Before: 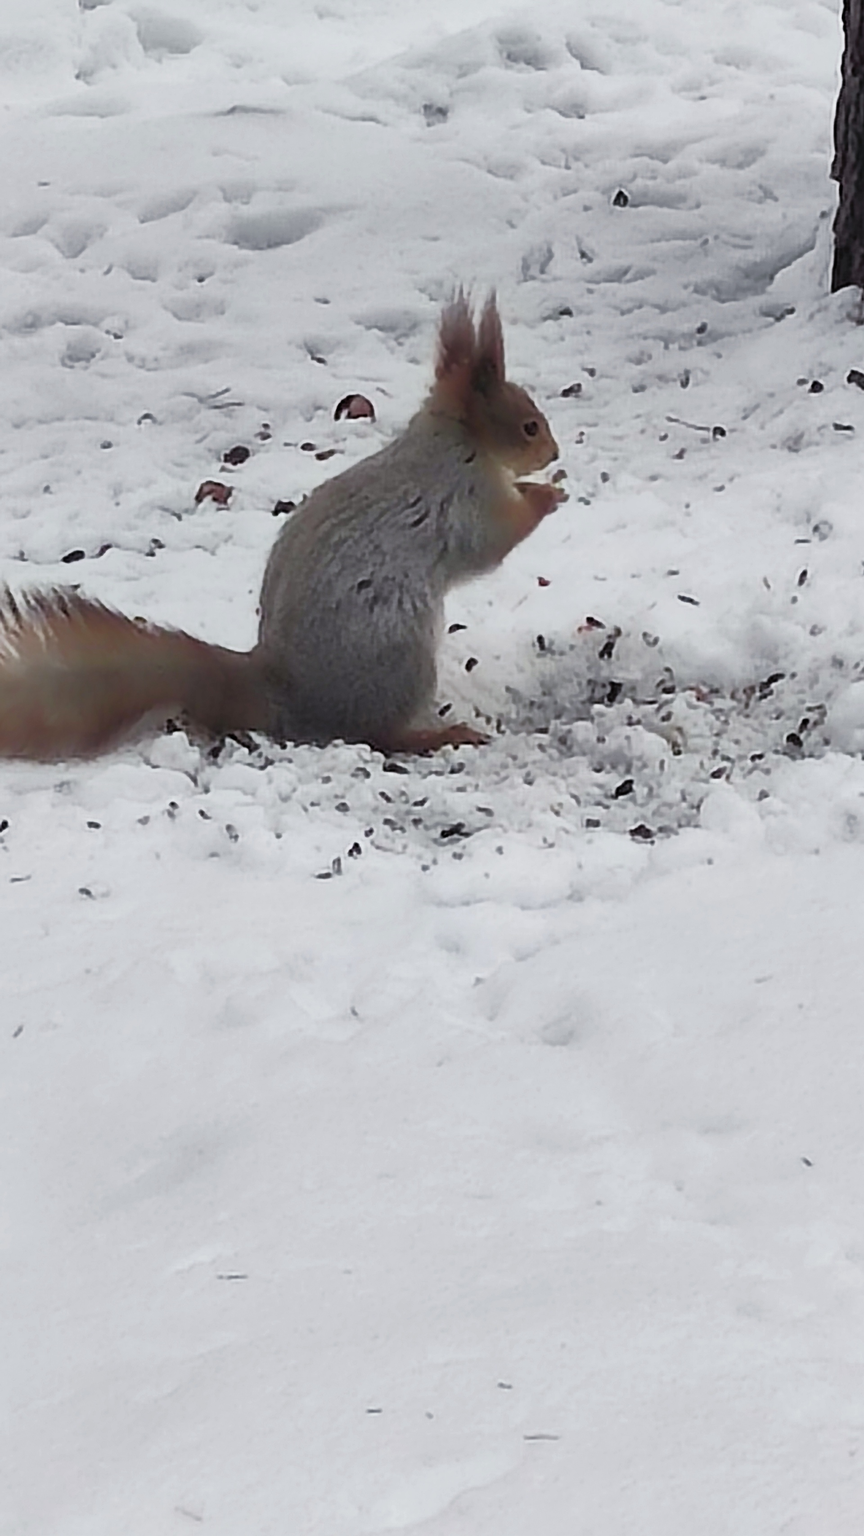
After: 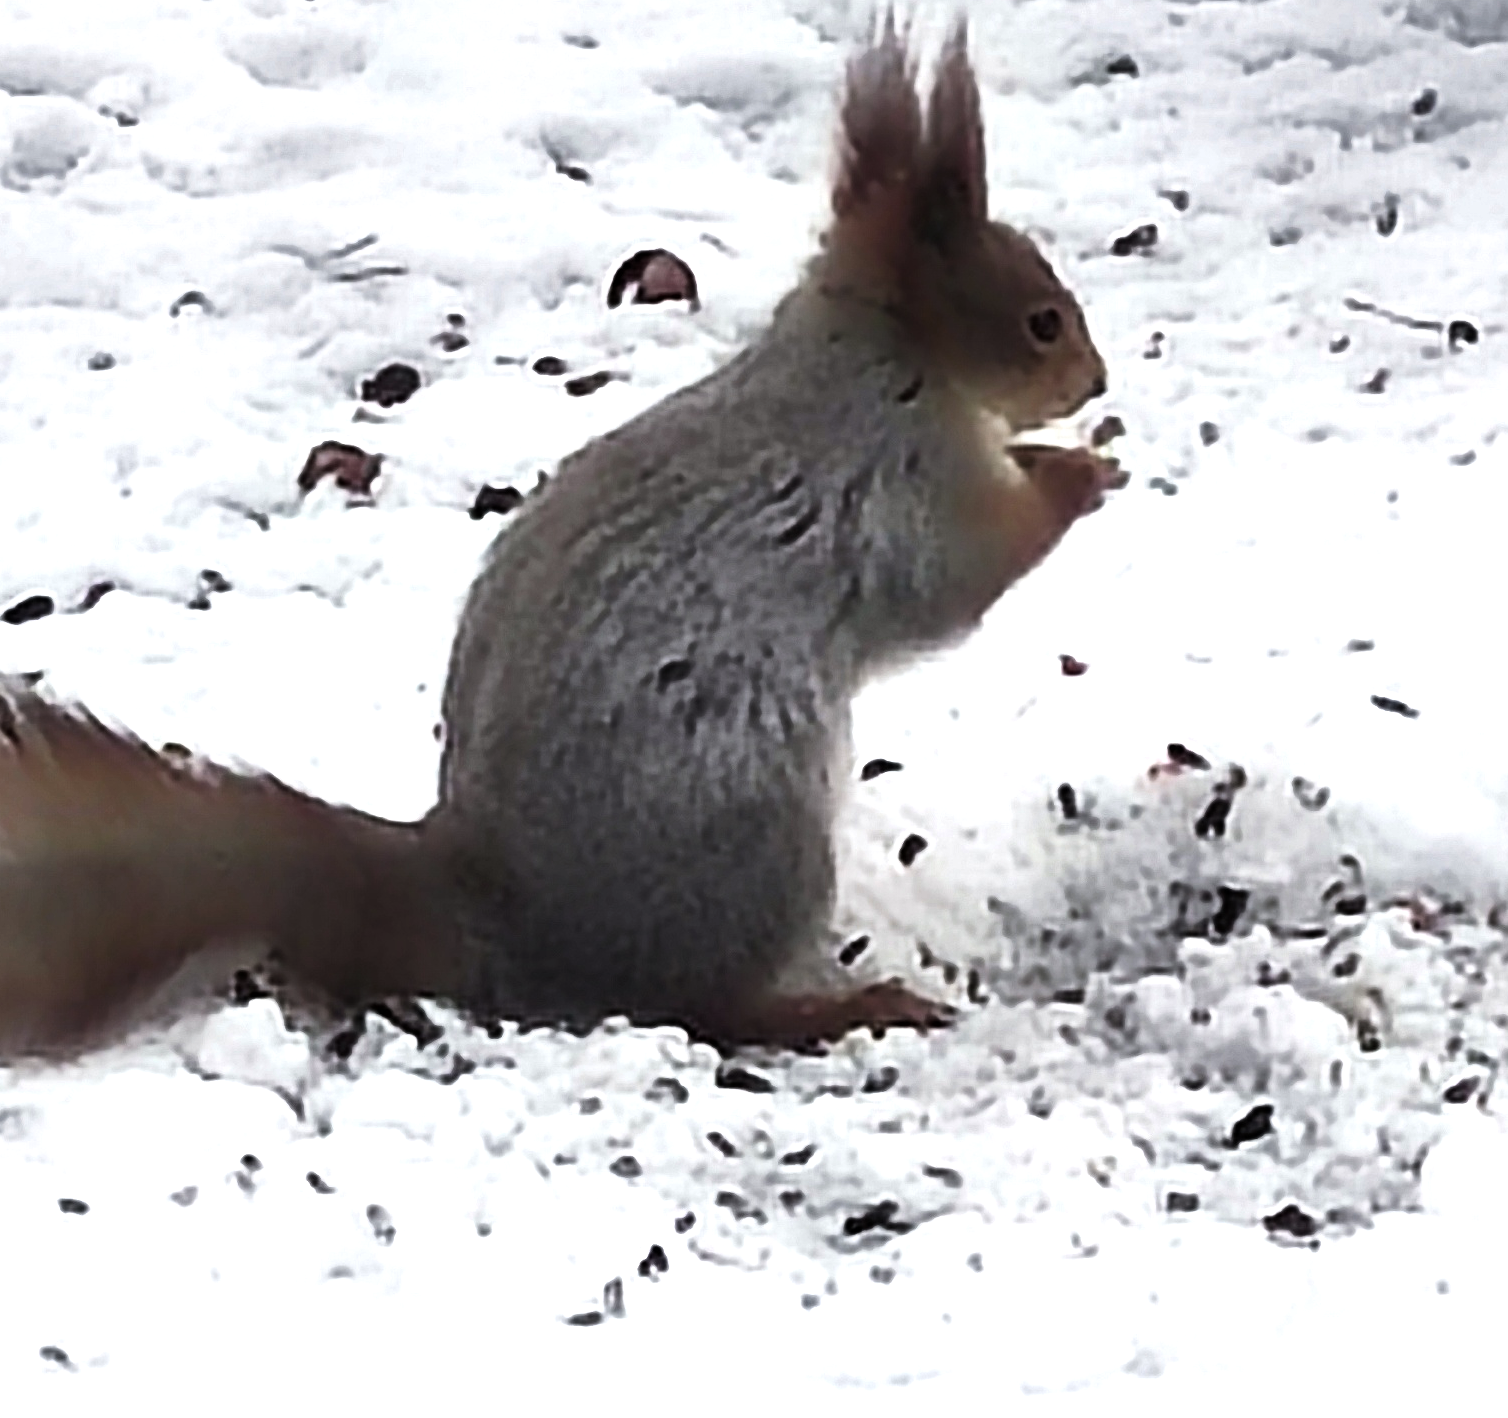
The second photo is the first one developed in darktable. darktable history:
crop: left 7.036%, top 18.398%, right 14.379%, bottom 40.043%
tone equalizer: -8 EV -1.08 EV, -7 EV -1.01 EV, -6 EV -0.867 EV, -5 EV -0.578 EV, -3 EV 0.578 EV, -2 EV 0.867 EV, -1 EV 1.01 EV, +0 EV 1.08 EV, edges refinement/feathering 500, mask exposure compensation -1.57 EV, preserve details no
